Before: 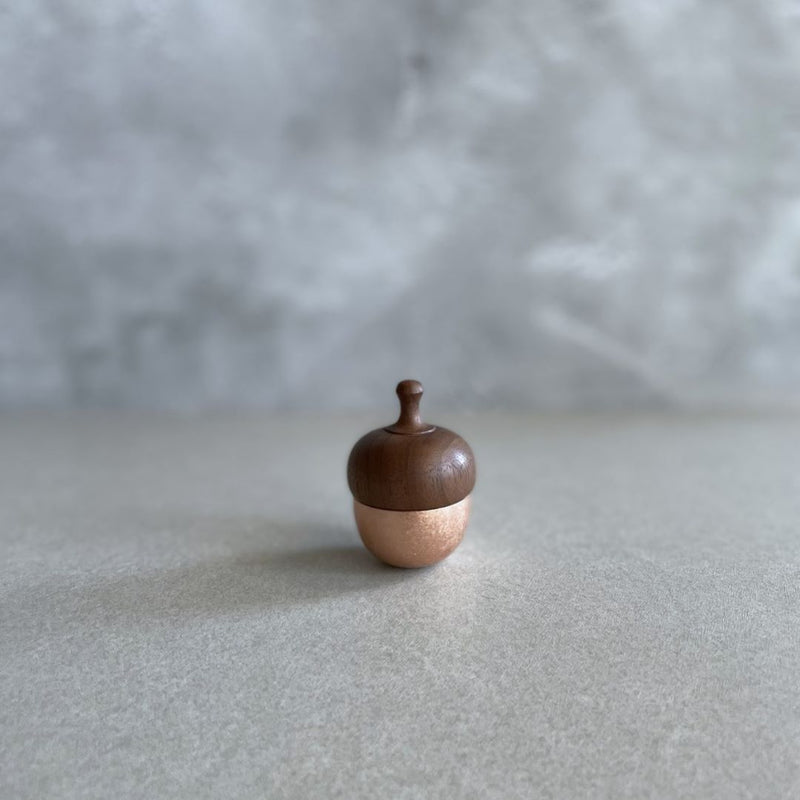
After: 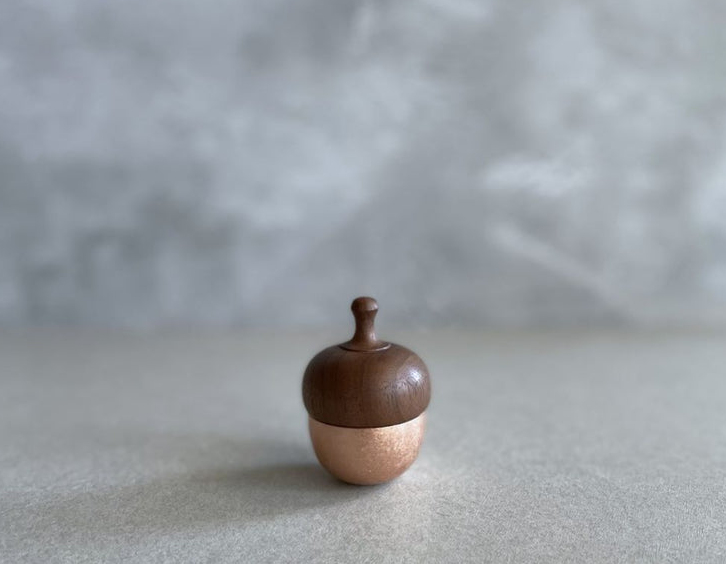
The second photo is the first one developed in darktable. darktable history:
crop: left 5.641%, top 10.398%, right 3.522%, bottom 19.011%
